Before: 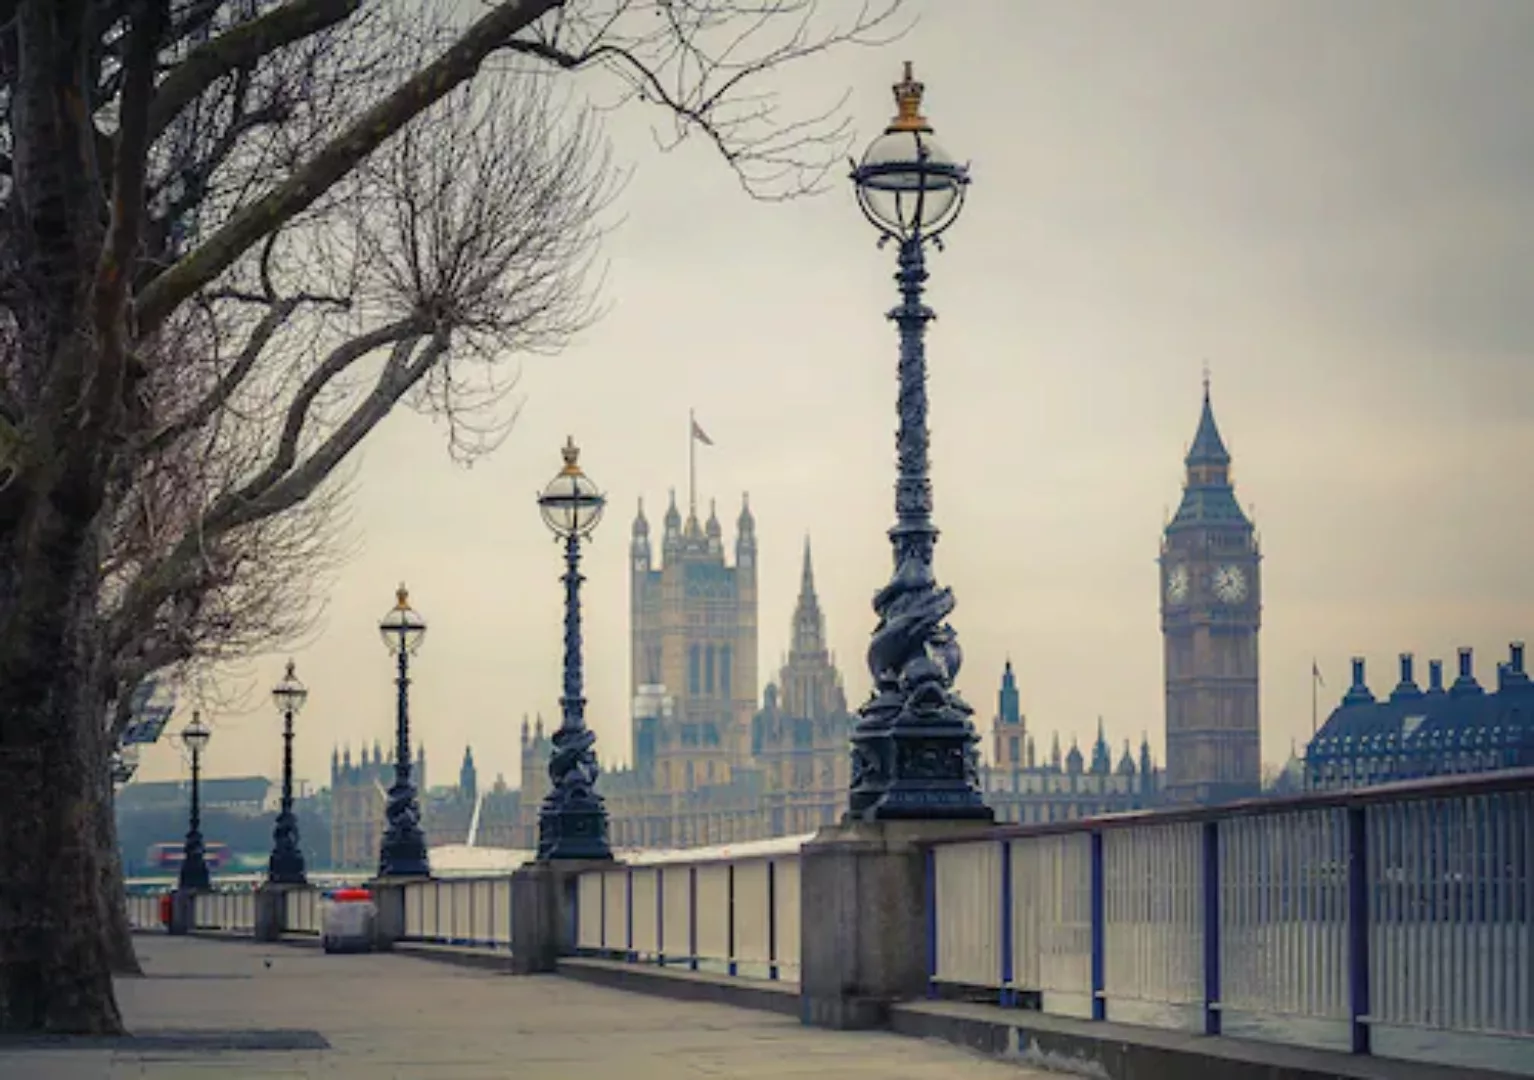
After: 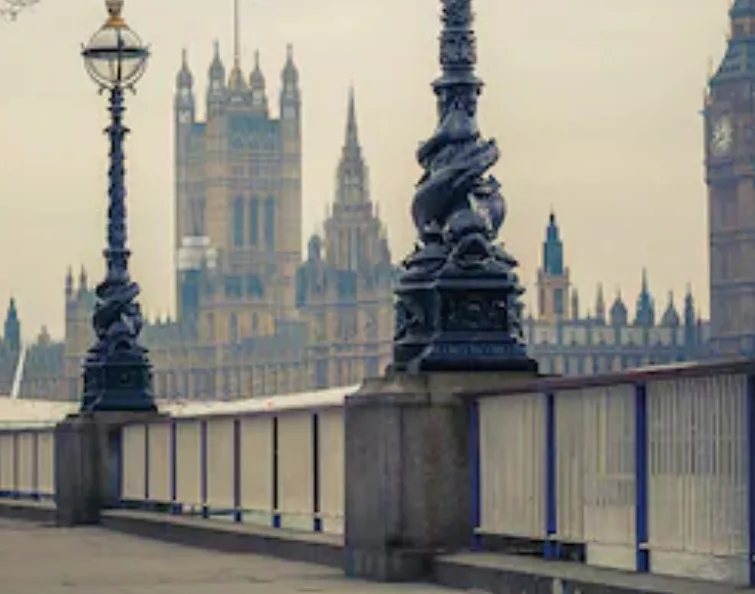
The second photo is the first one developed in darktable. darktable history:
crop: left 29.78%, top 41.5%, right 20.963%, bottom 3.47%
